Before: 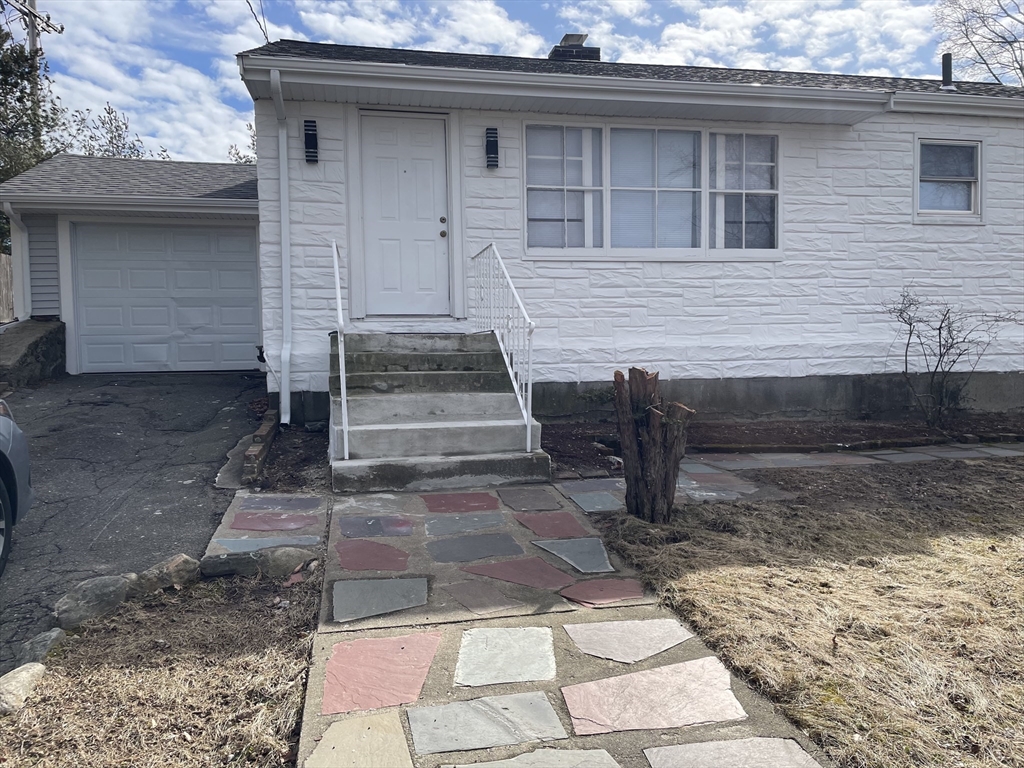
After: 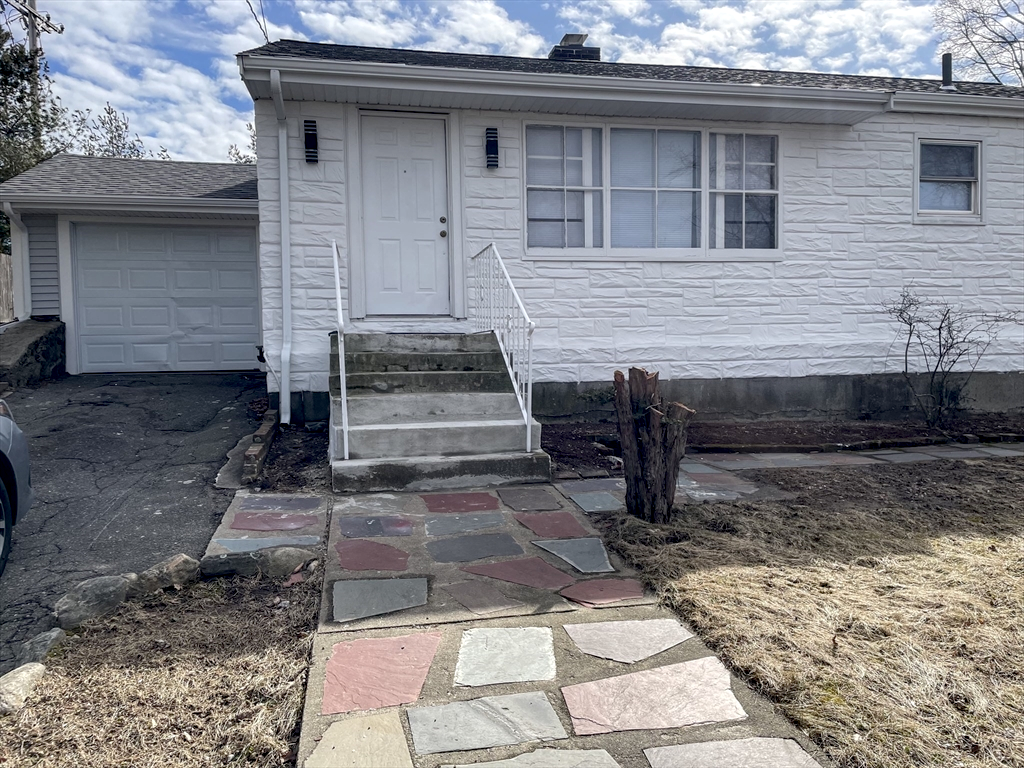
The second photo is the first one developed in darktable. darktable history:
exposure: black level correction 0.011, compensate exposure bias true, compensate highlight preservation false
local contrast: on, module defaults
